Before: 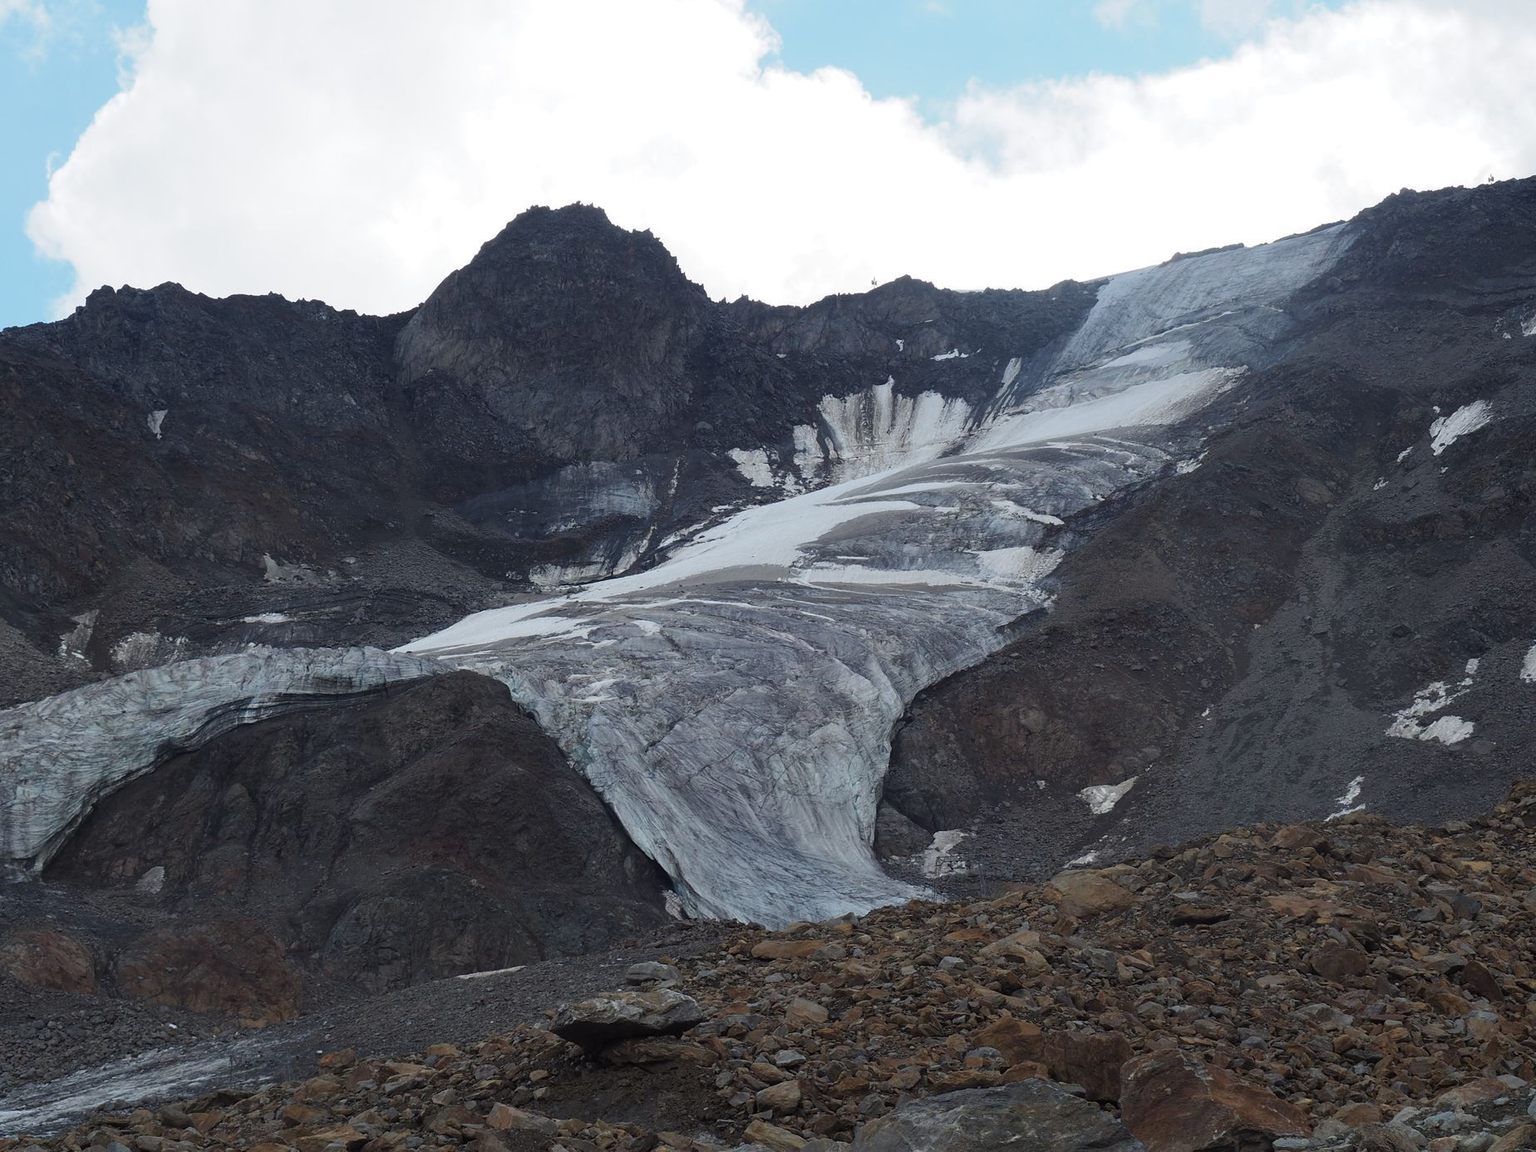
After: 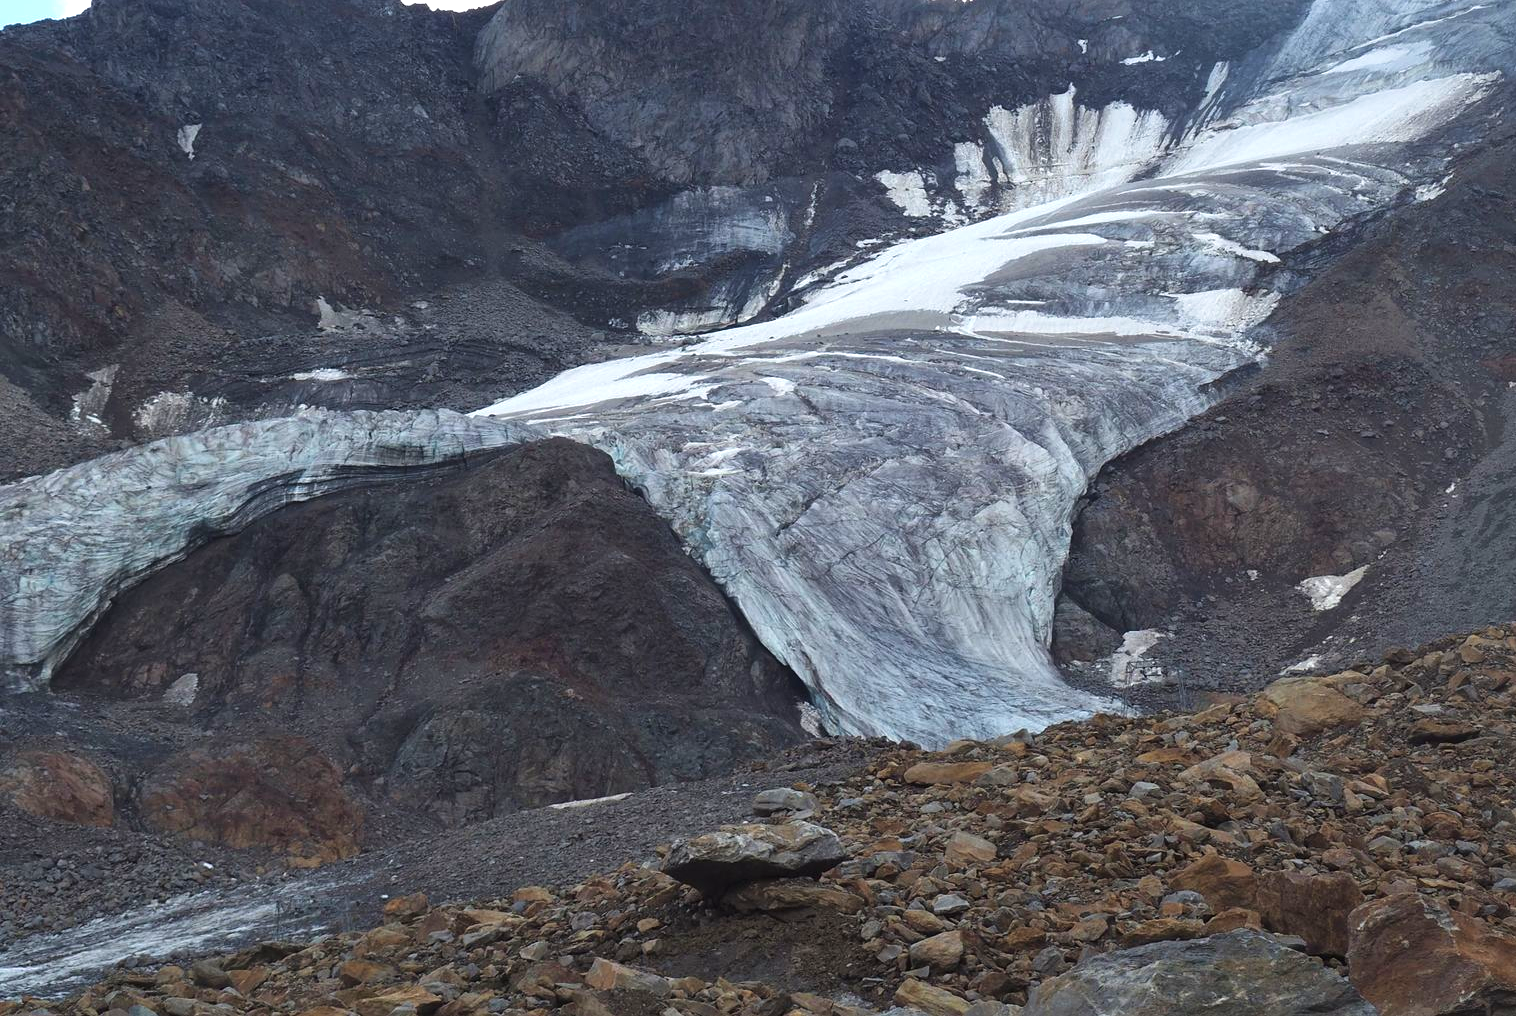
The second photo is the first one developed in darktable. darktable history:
exposure: black level correction -0.002, exposure 0.71 EV, compensate exposure bias true, compensate highlight preservation false
velvia: on, module defaults
crop: top 26.632%, right 17.956%
local contrast: mode bilateral grid, contrast 20, coarseness 49, detail 119%, midtone range 0.2
